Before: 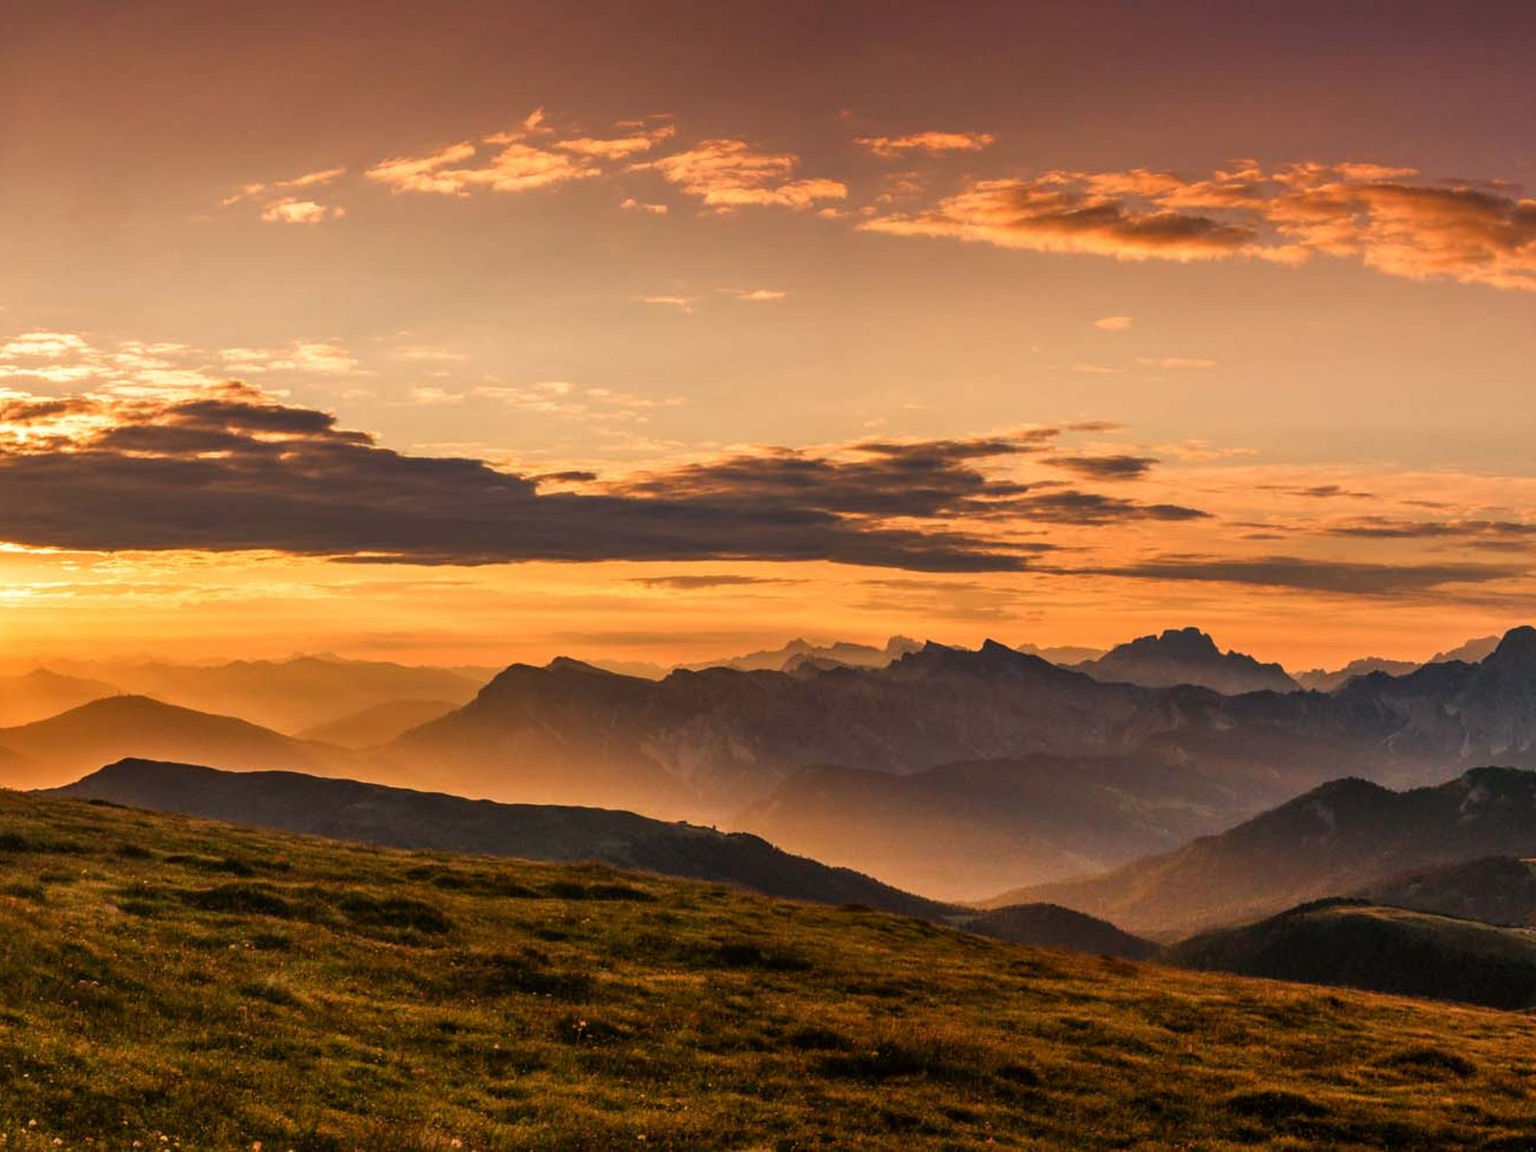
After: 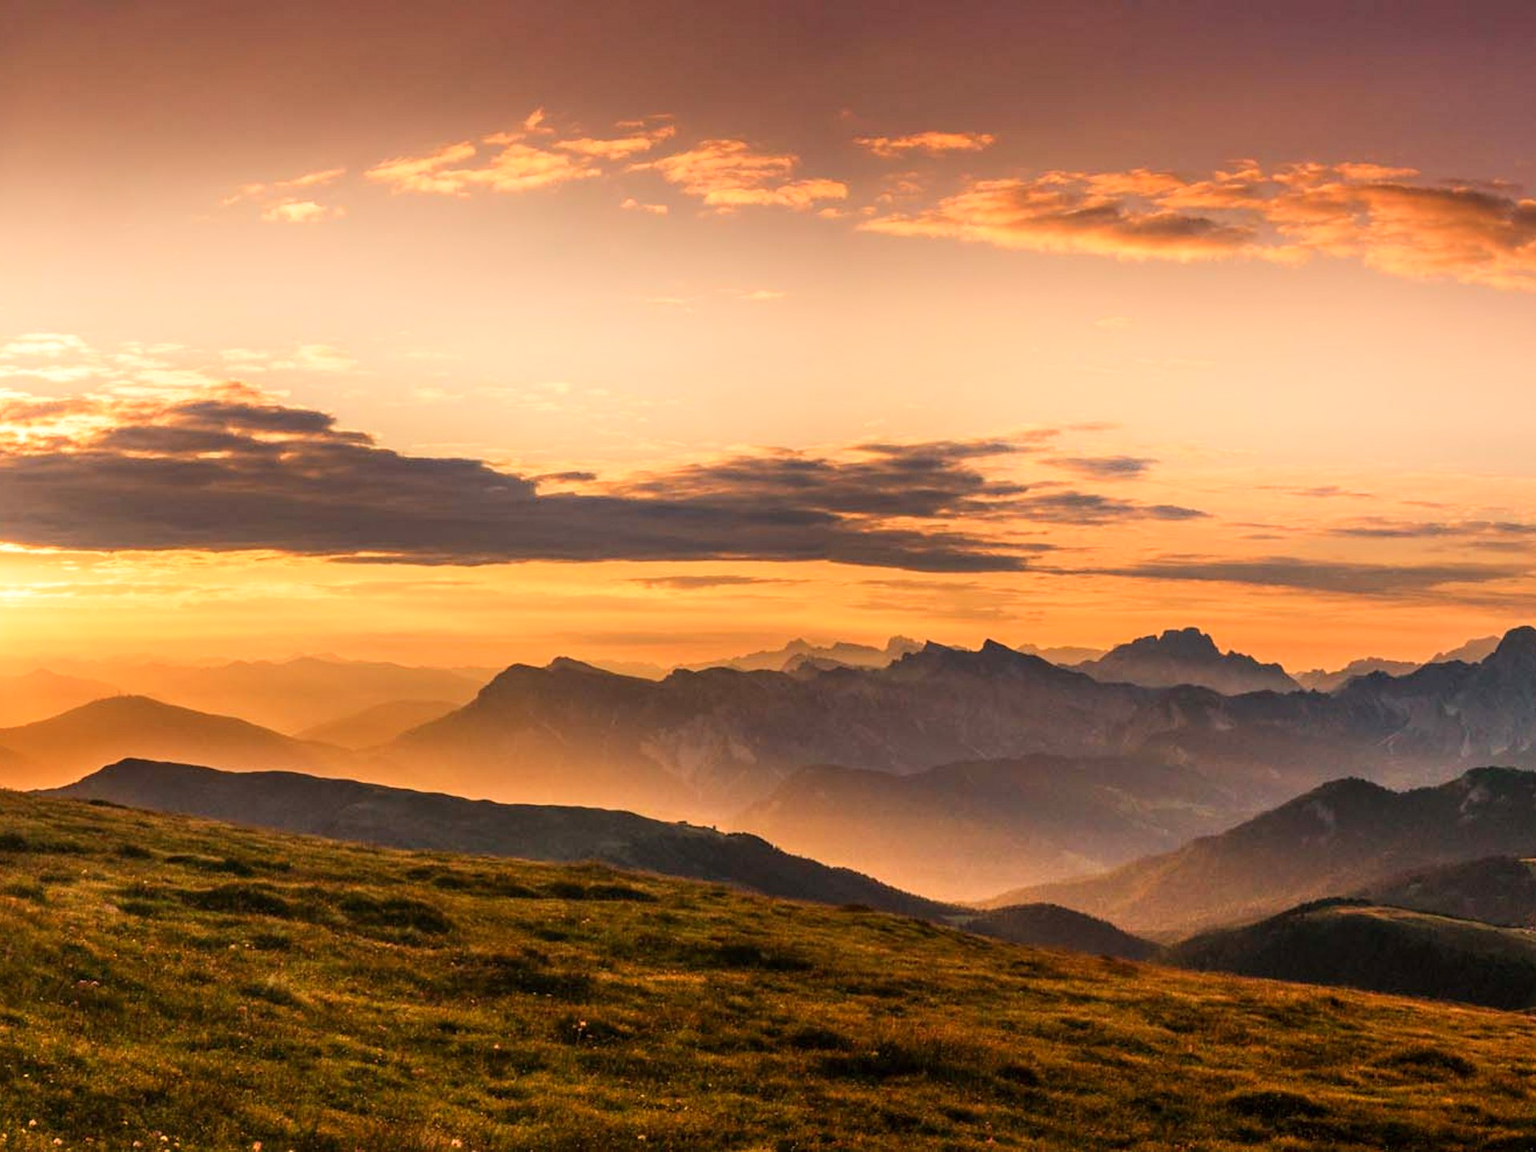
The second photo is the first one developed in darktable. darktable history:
tone equalizer: -8 EV 0.024 EV, -7 EV -0.037 EV, -6 EV 0.038 EV, -5 EV 0.033 EV, -4 EV 0.31 EV, -3 EV 0.612 EV, -2 EV 0.579 EV, -1 EV 0.195 EV, +0 EV 0.028 EV, smoothing diameter 24.87%, edges refinement/feathering 8.06, preserve details guided filter
shadows and highlights: shadows -21.73, highlights 99.68, soften with gaussian
